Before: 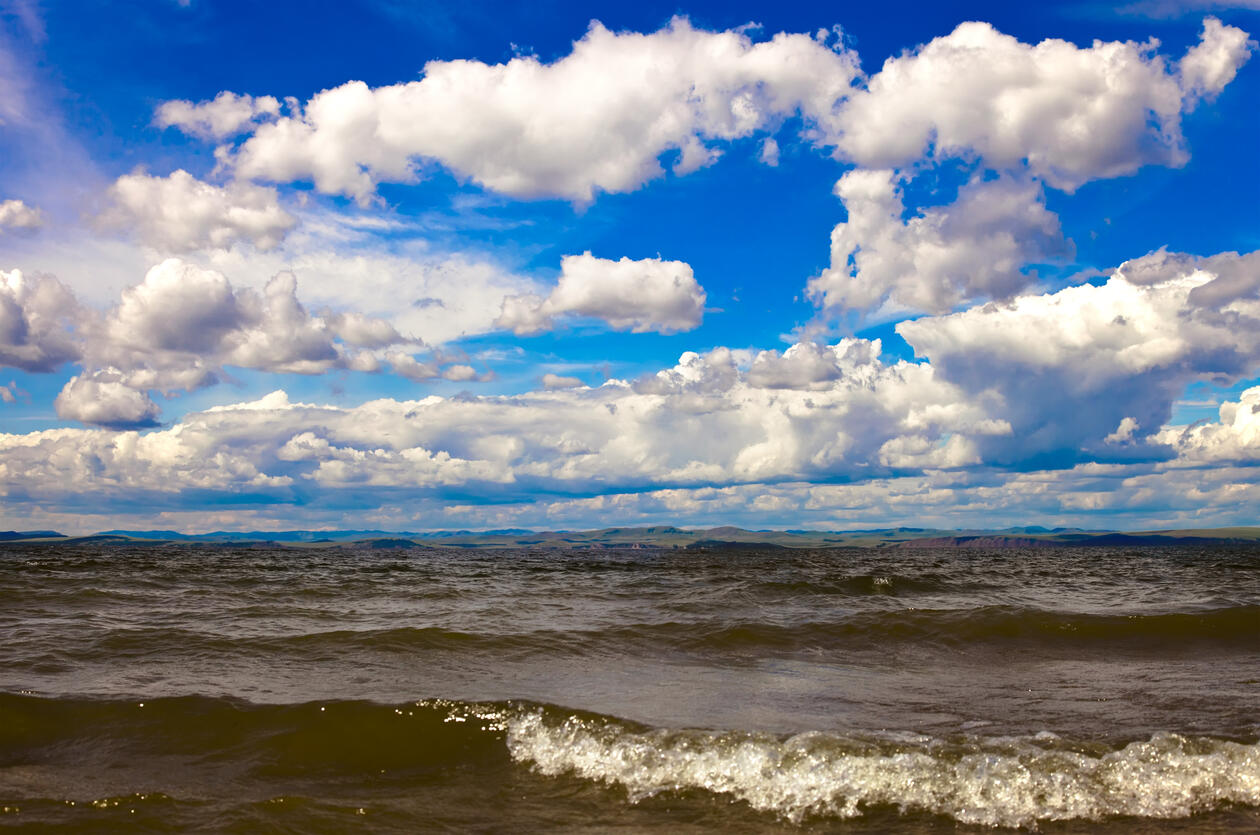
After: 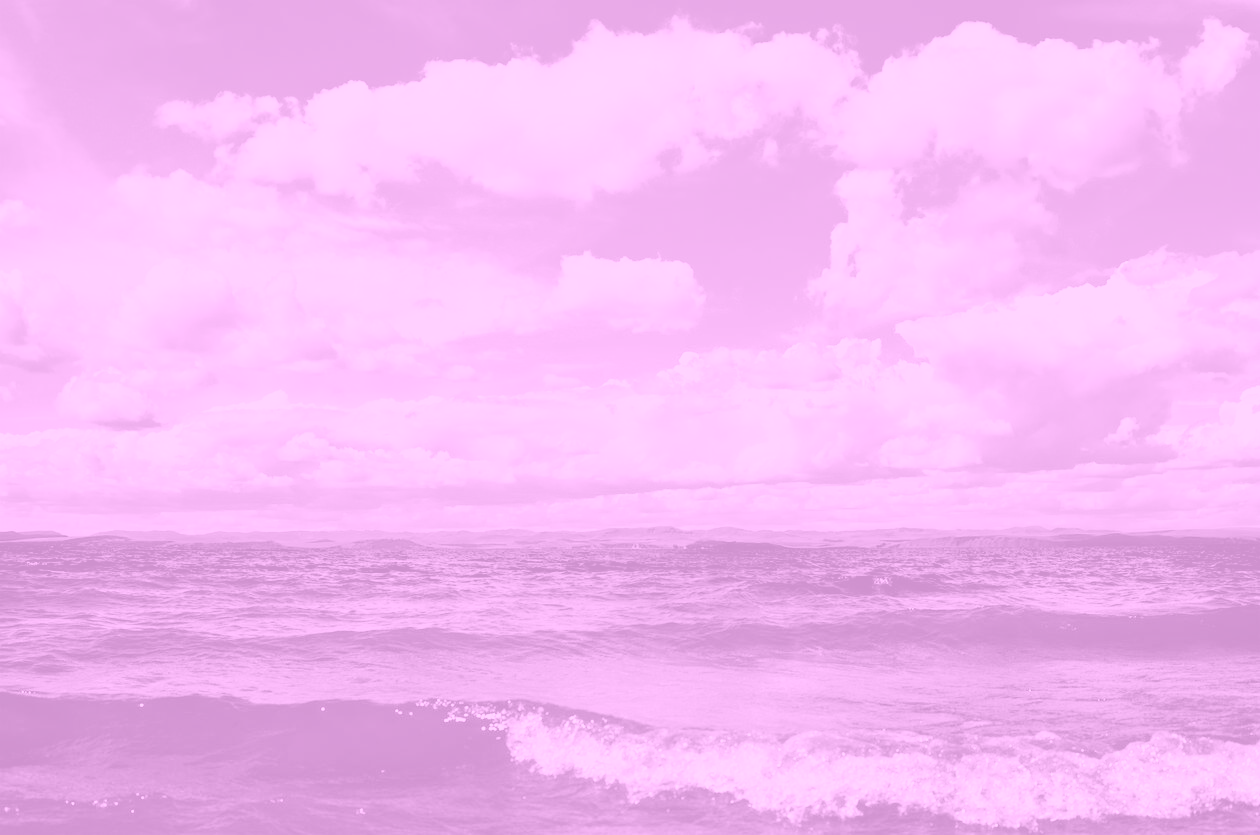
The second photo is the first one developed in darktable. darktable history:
colorize: hue 331.2°, saturation 69%, source mix 30.28%, lightness 69.02%, version 1
filmic rgb: black relative exposure -6.15 EV, white relative exposure 6.96 EV, hardness 2.23, color science v6 (2022)
